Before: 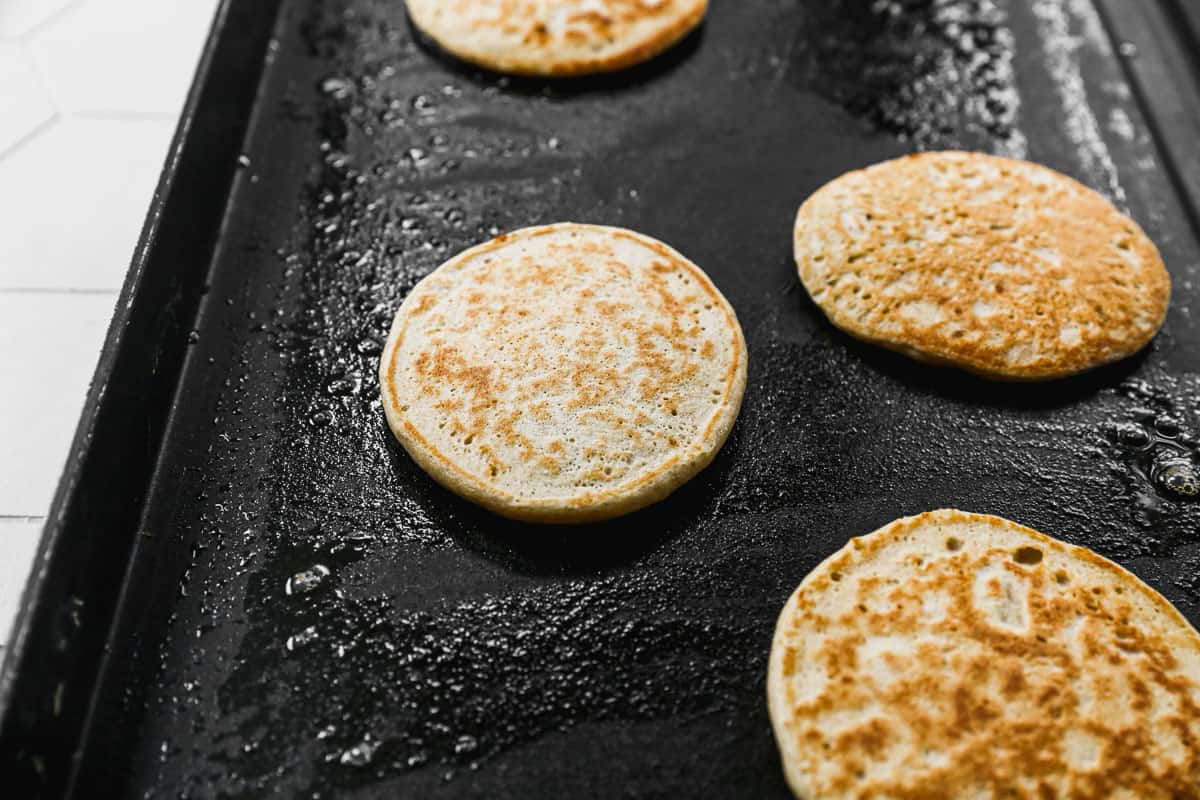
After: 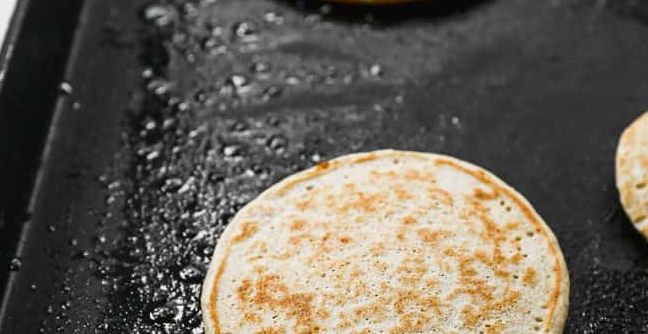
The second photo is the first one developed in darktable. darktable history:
crop: left 14.878%, top 9.171%, right 31.043%, bottom 49.073%
